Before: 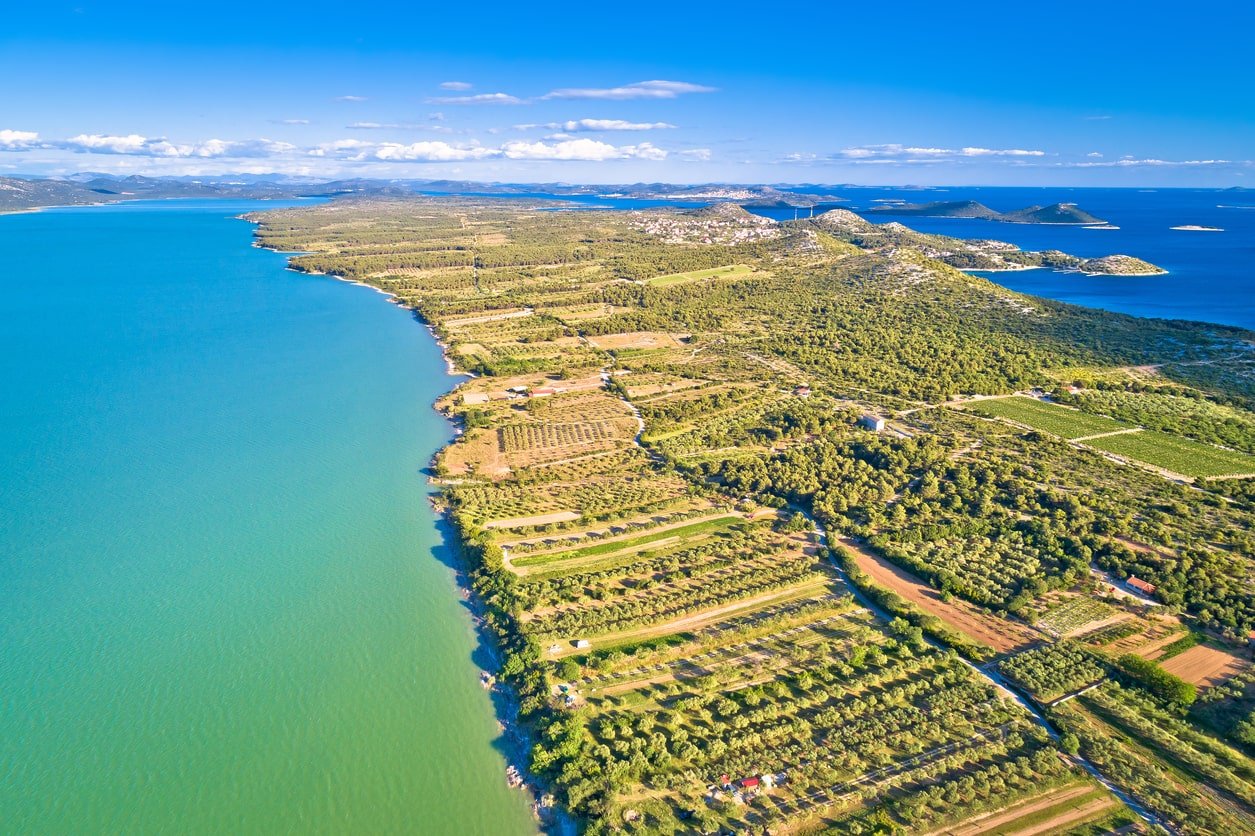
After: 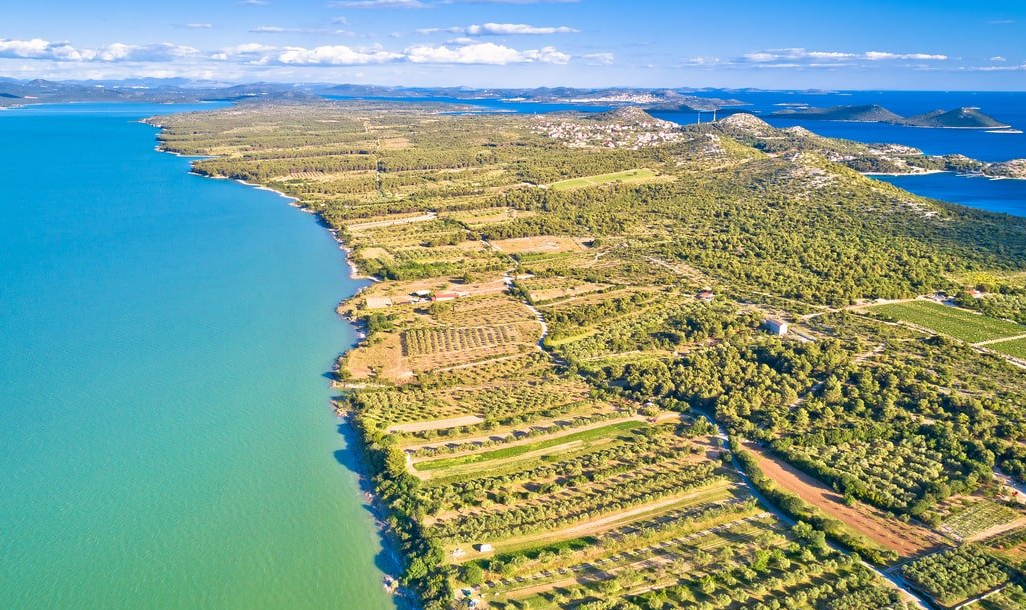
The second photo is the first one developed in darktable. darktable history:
crop: left 7.791%, top 11.548%, right 10.38%, bottom 15.481%
